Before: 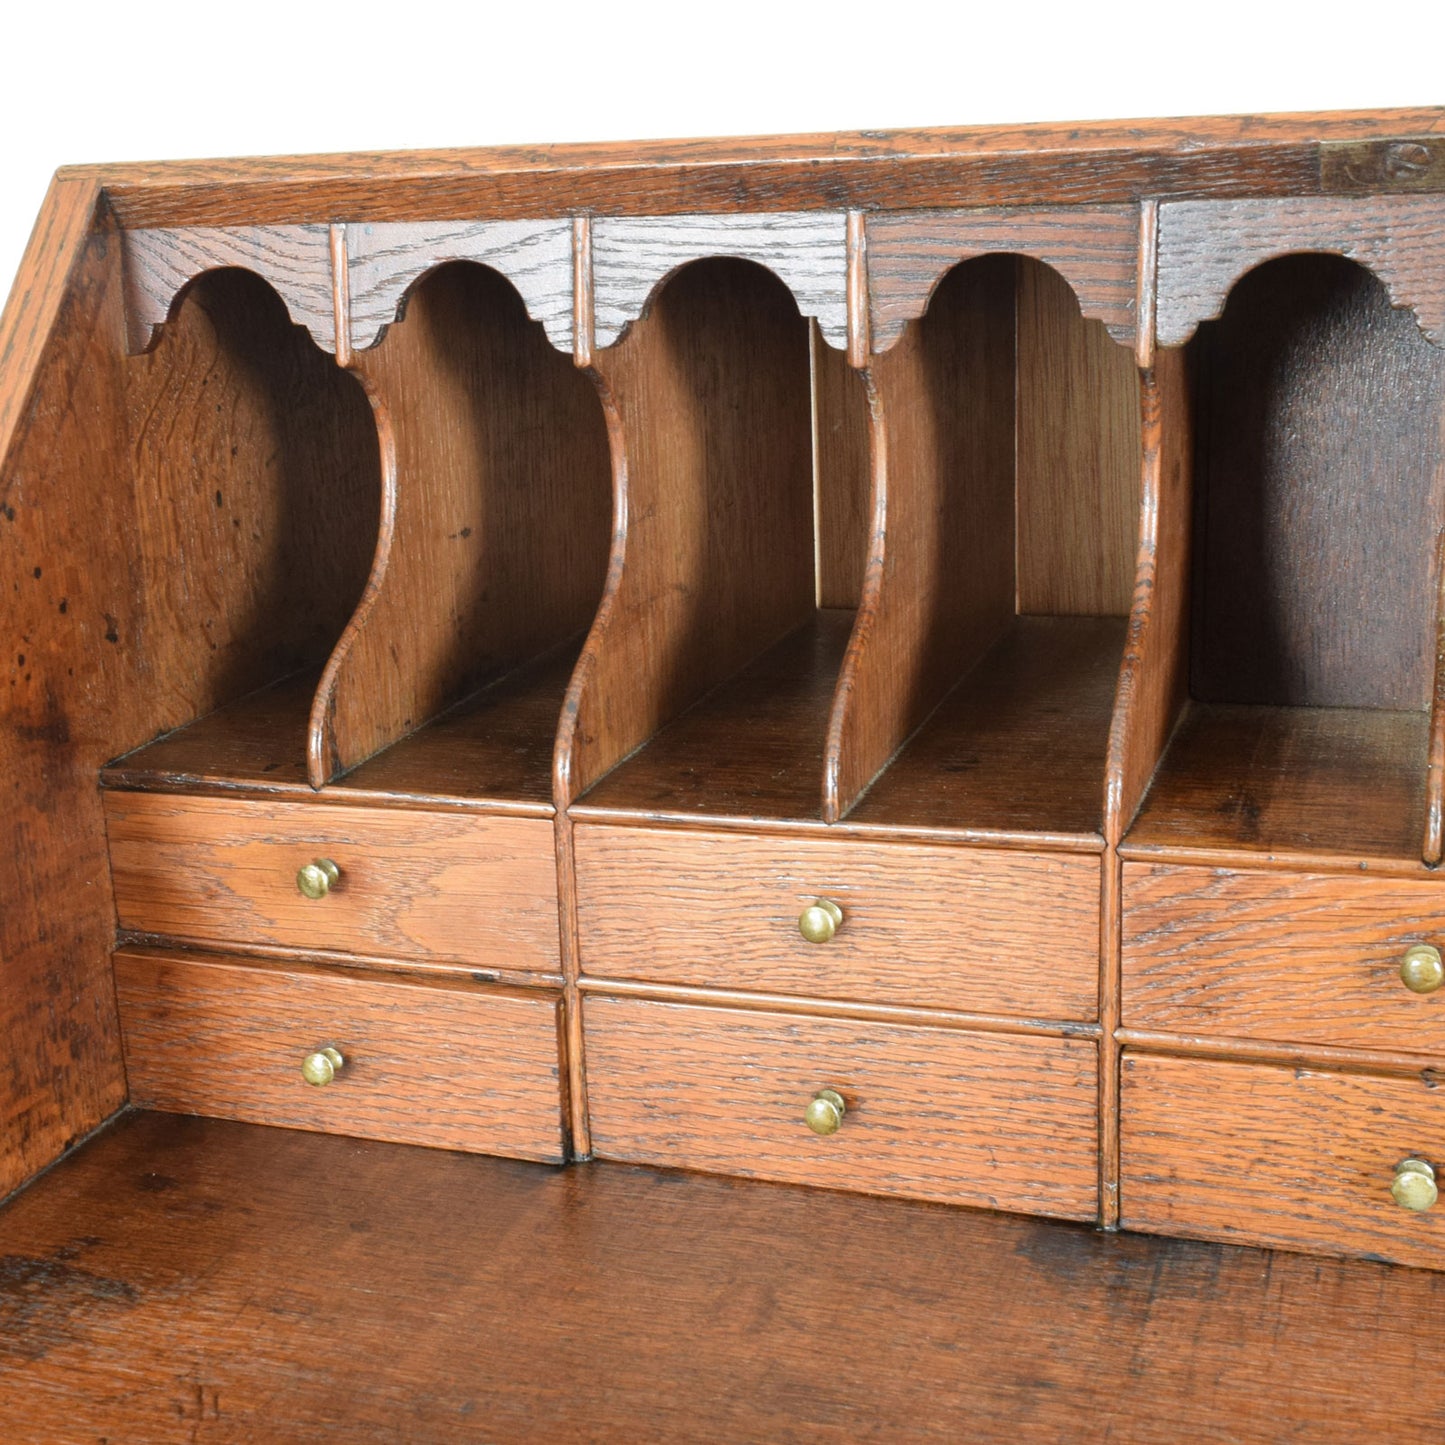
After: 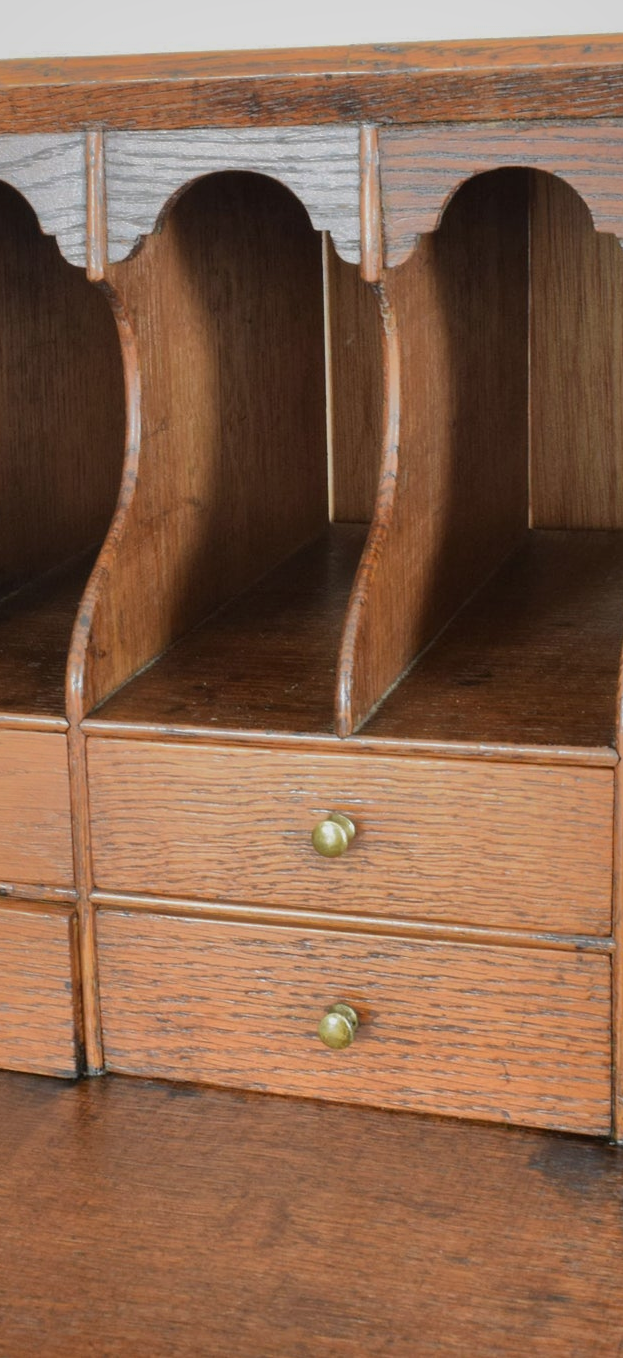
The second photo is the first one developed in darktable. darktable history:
shadows and highlights: shadows -18.34, highlights -73.45
exposure: exposure -0.173 EV, compensate highlight preservation false
crop: left 33.706%, top 6.011%, right 23.128%
